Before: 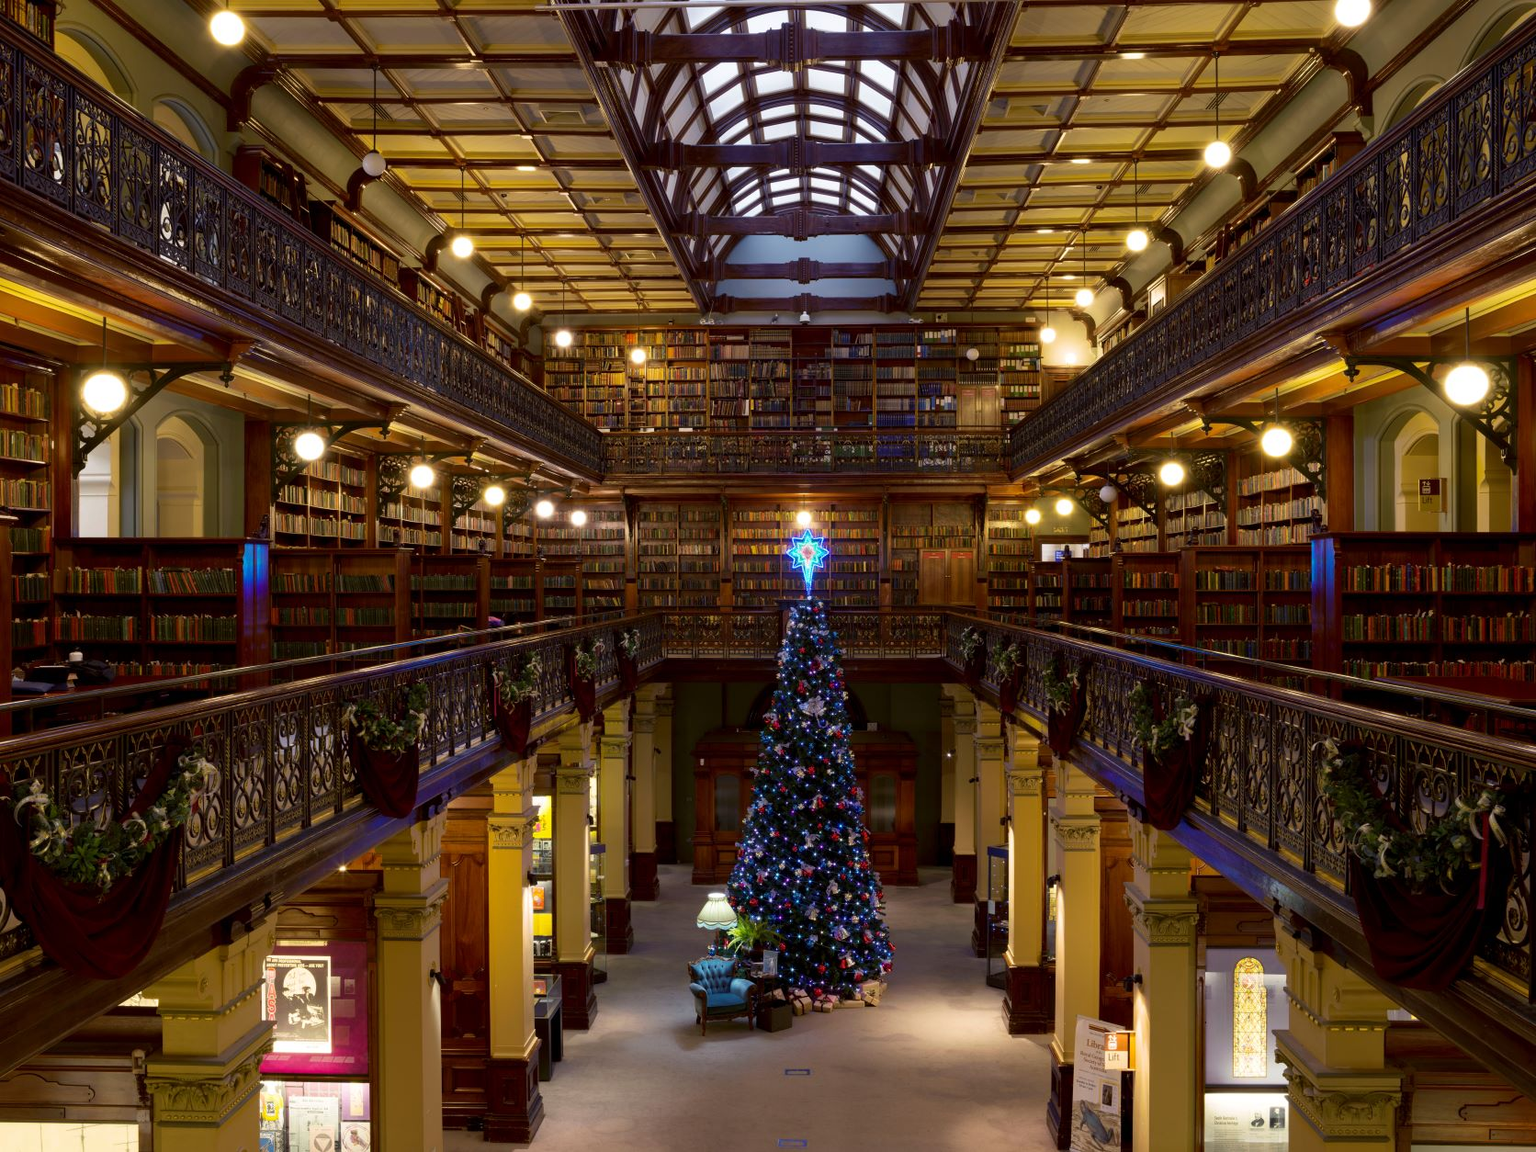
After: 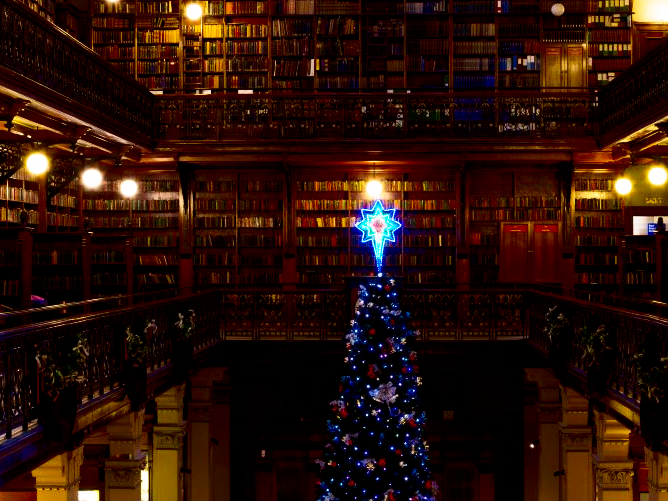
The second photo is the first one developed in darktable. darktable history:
crop: left 30%, top 30%, right 30%, bottom 30%
contrast brightness saturation: contrast 0.21, brightness -0.11, saturation 0.21
filmic rgb: black relative exposure -8.7 EV, white relative exposure 2.7 EV, threshold 3 EV, target black luminance 0%, hardness 6.25, latitude 76.53%, contrast 1.326, shadows ↔ highlights balance -0.349%, preserve chrominance no, color science v4 (2020), enable highlight reconstruction true
